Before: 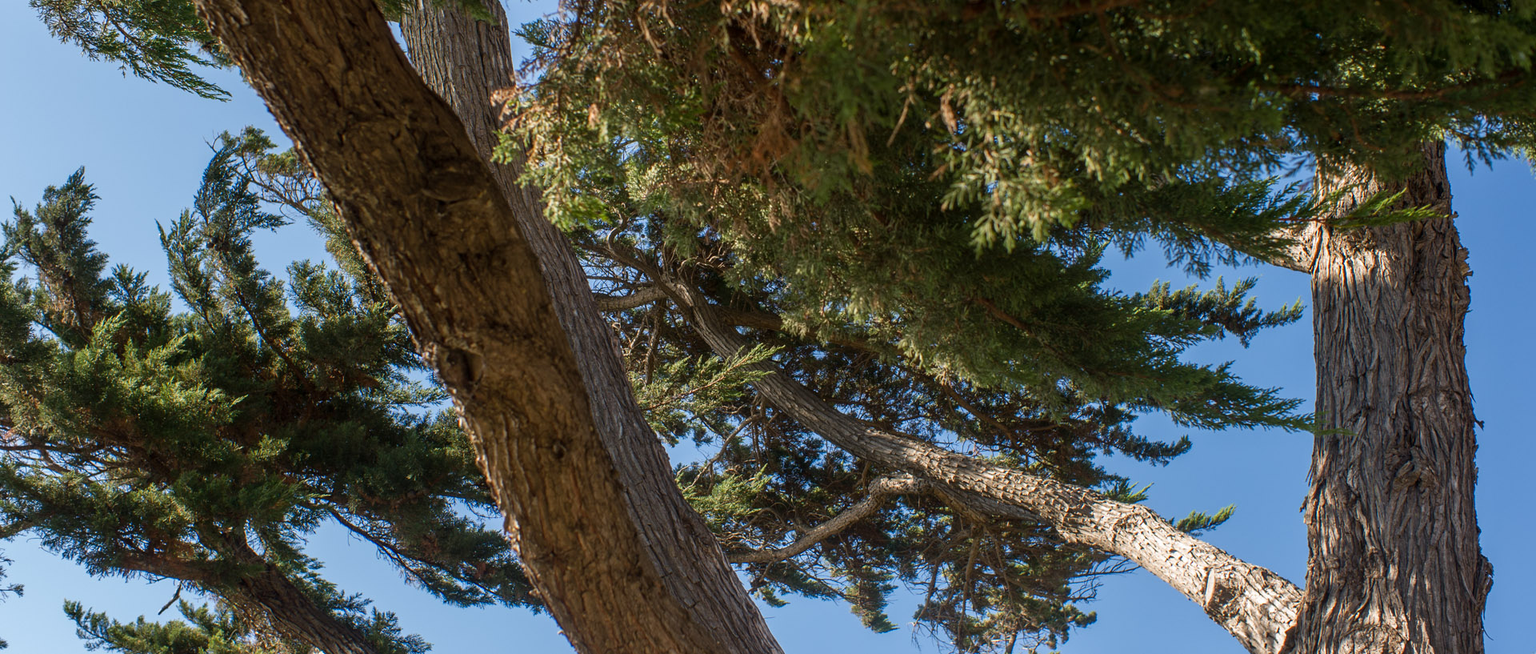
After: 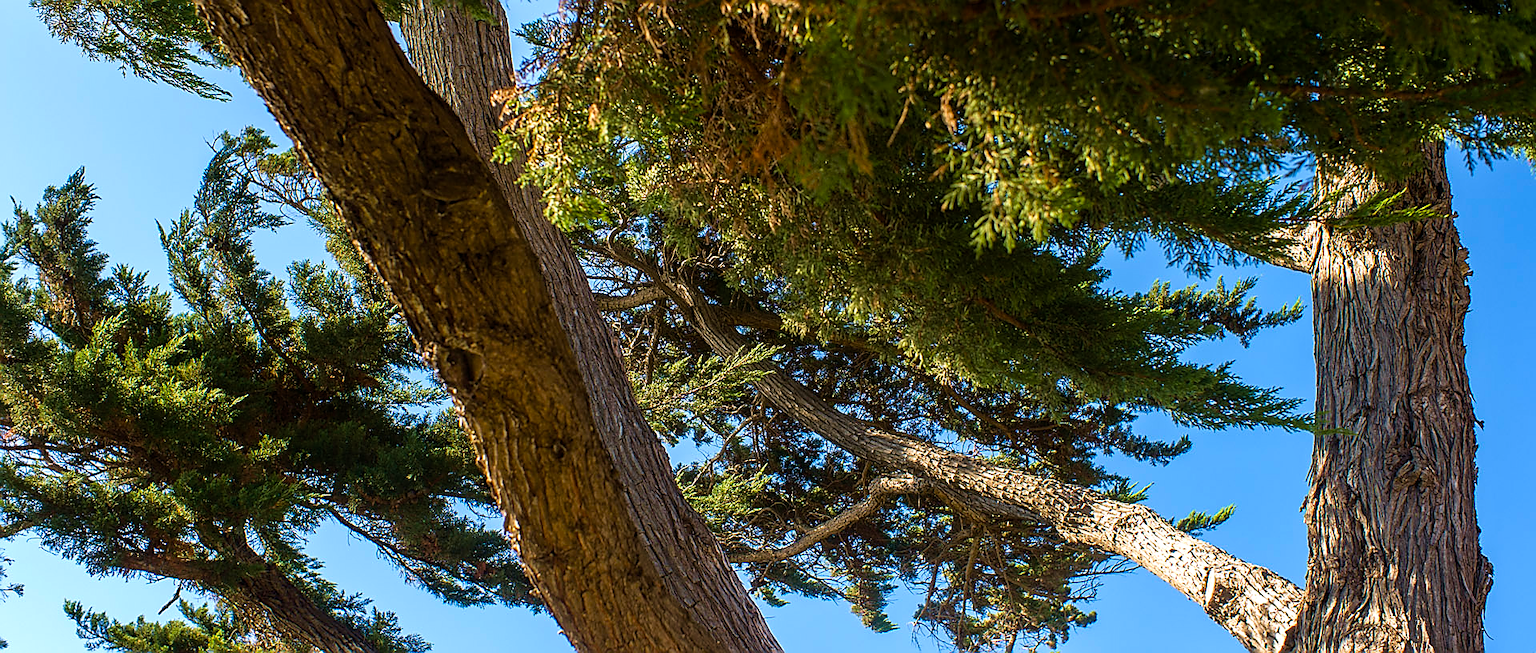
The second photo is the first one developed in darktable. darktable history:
tone equalizer: -8 EV -0.437 EV, -7 EV -0.383 EV, -6 EV -0.306 EV, -5 EV -0.206 EV, -3 EV 0.244 EV, -2 EV 0.313 EV, -1 EV 0.407 EV, +0 EV 0.426 EV
sharpen: radius 1.363, amount 1.237, threshold 0.615
color balance rgb: perceptual saturation grading › global saturation 30.769%, global vibrance 20%
velvia: strength 40.3%
